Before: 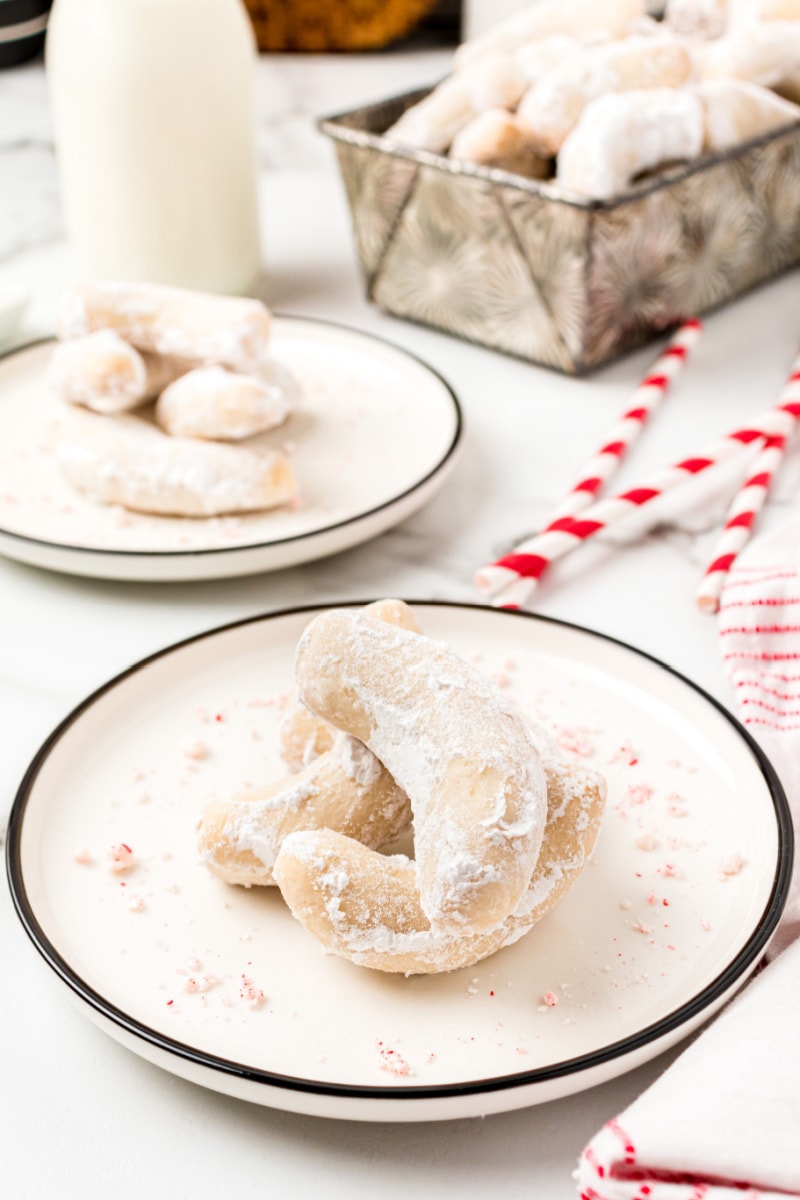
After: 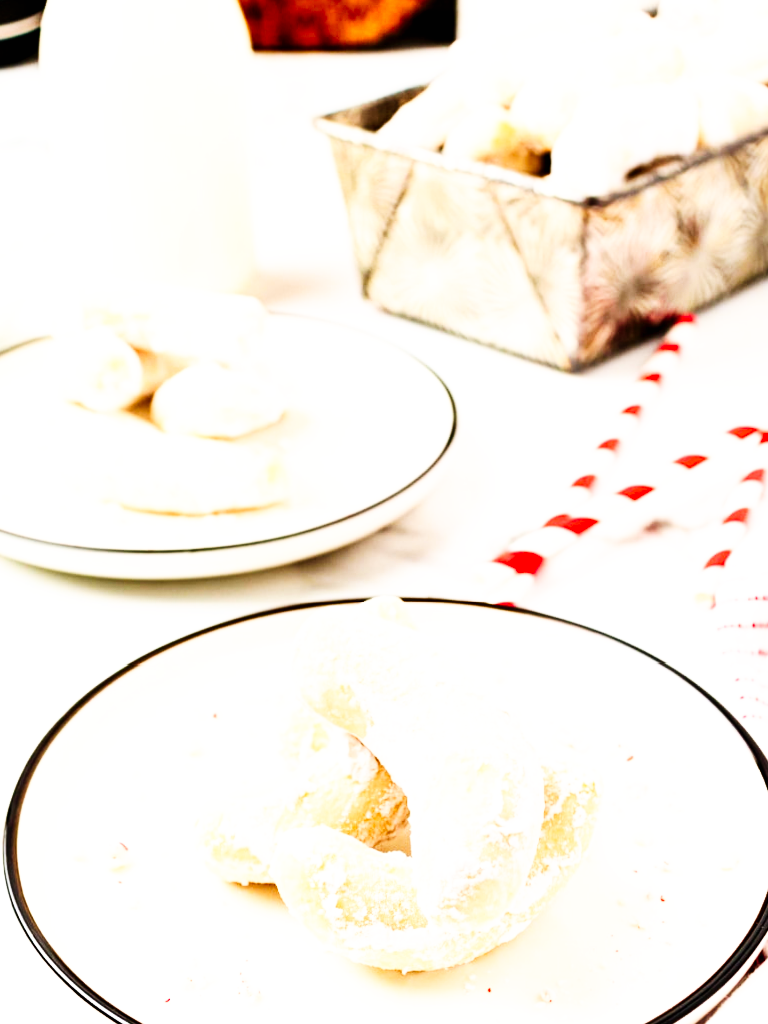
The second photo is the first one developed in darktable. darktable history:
crop and rotate: angle 0.2°, left 0.275%, right 3.127%, bottom 14.18%
contrast equalizer: y [[0.5, 0.488, 0.462, 0.461, 0.491, 0.5], [0.5 ×6], [0.5 ×6], [0 ×6], [0 ×6]]
contrast brightness saturation: contrast 0.2, brightness 0.16, saturation 0.22
tone curve: curves: ch0 [(0, 0) (0.003, 0.002) (0.011, 0.002) (0.025, 0.002) (0.044, 0.002) (0.069, 0.002) (0.1, 0.003) (0.136, 0.008) (0.177, 0.03) (0.224, 0.058) (0.277, 0.139) (0.335, 0.233) (0.399, 0.363) (0.468, 0.506) (0.543, 0.649) (0.623, 0.781) (0.709, 0.88) (0.801, 0.956) (0.898, 0.994) (1, 1)], preserve colors none
